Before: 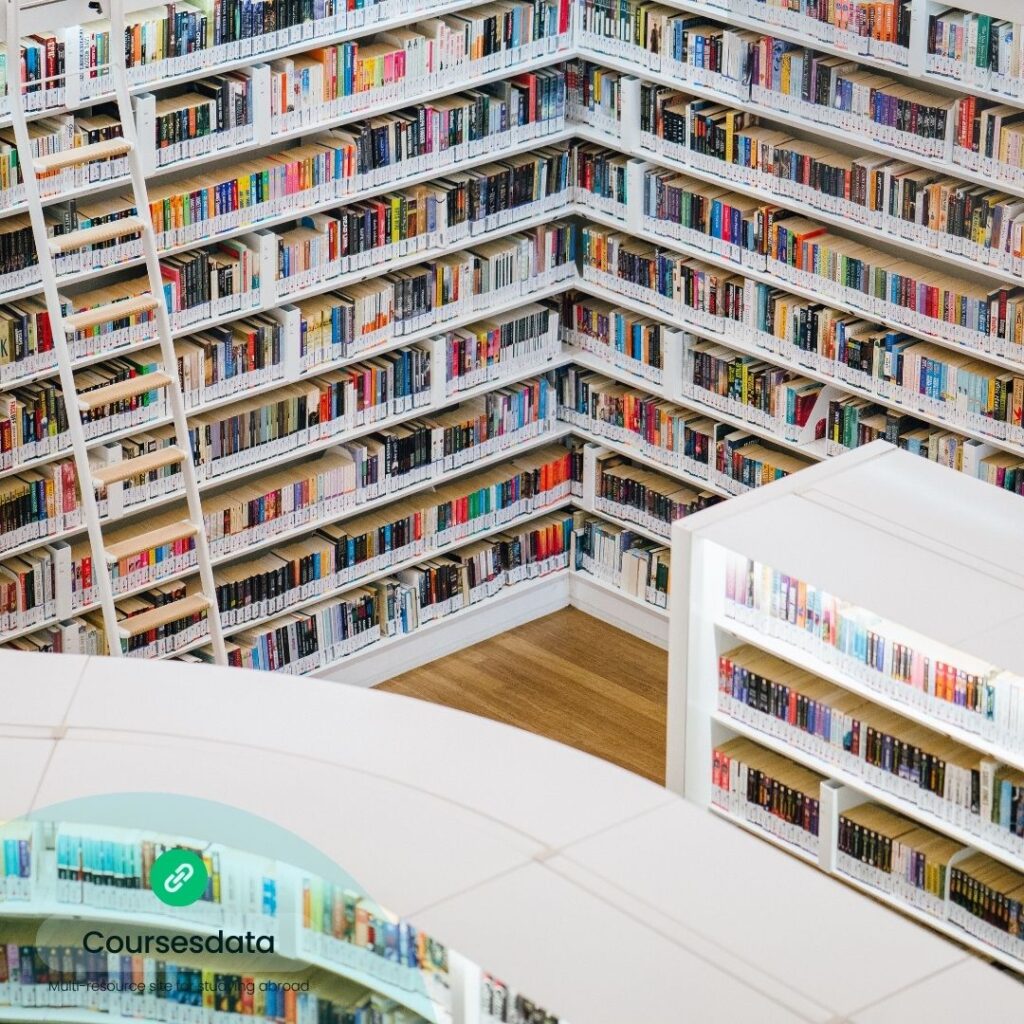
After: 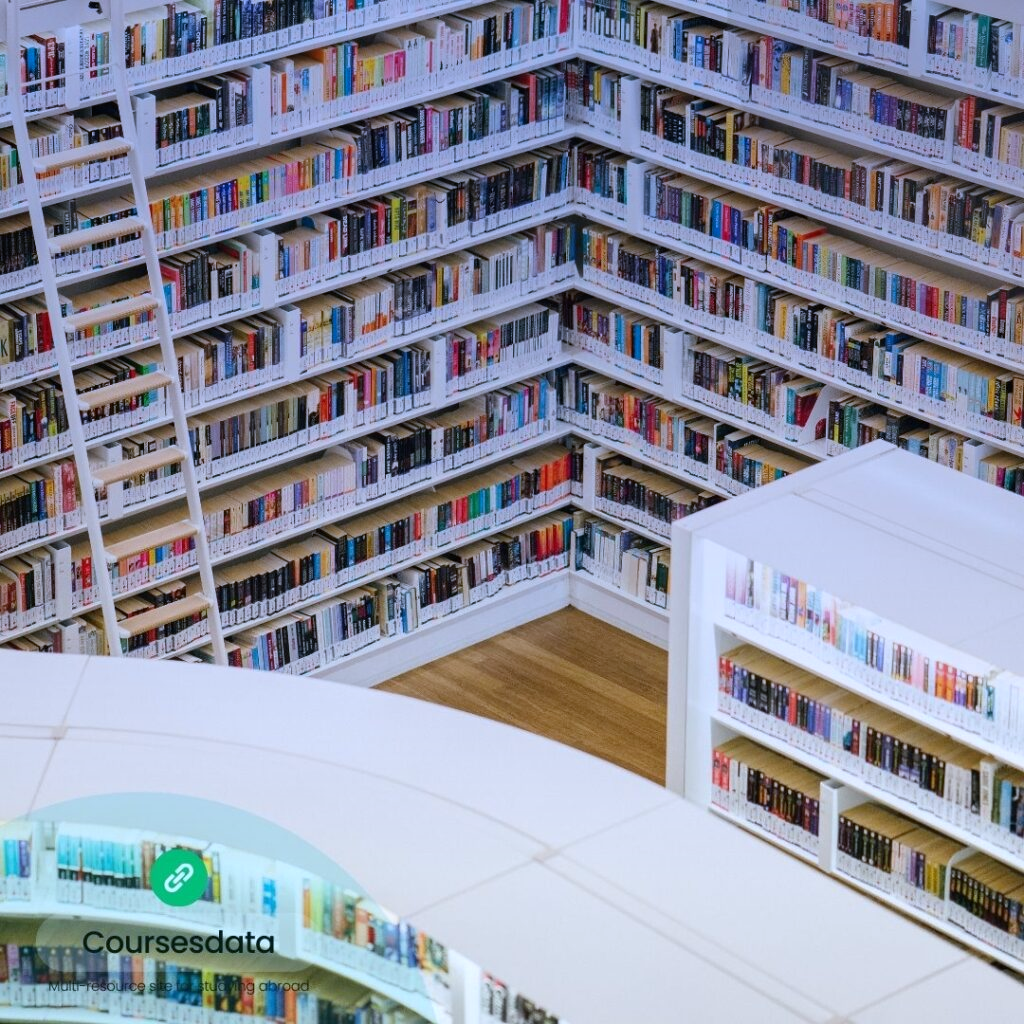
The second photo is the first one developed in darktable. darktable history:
white balance: red 0.954, blue 1.079
graduated density: hue 238.83°, saturation 50%
